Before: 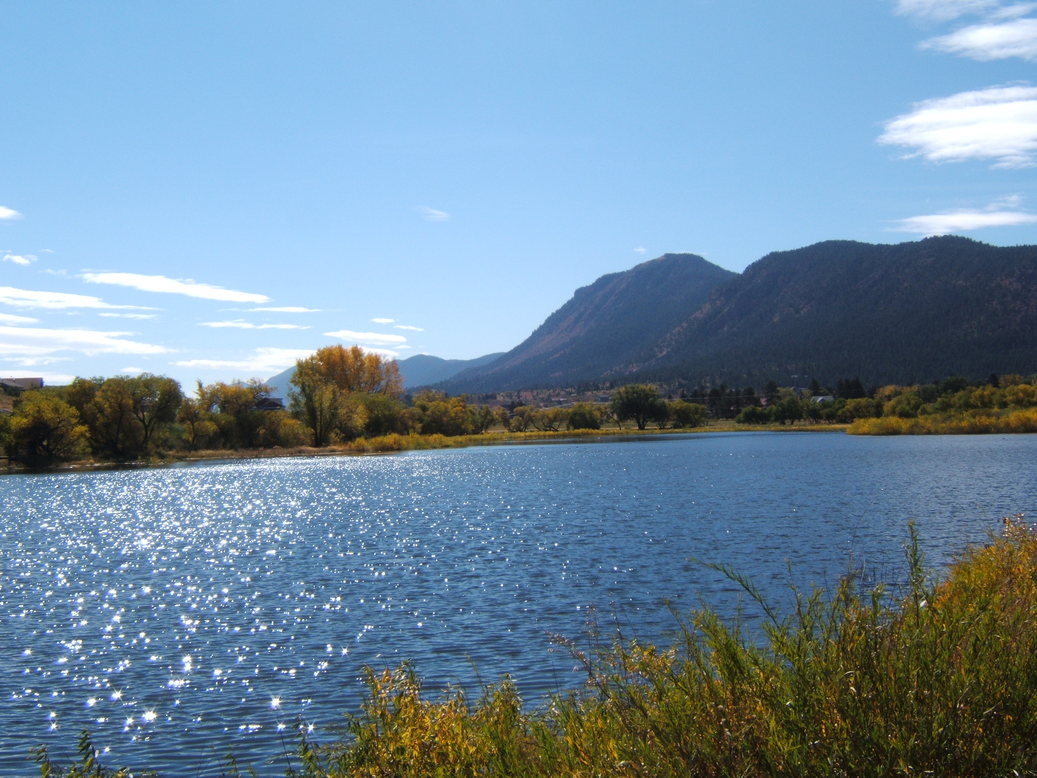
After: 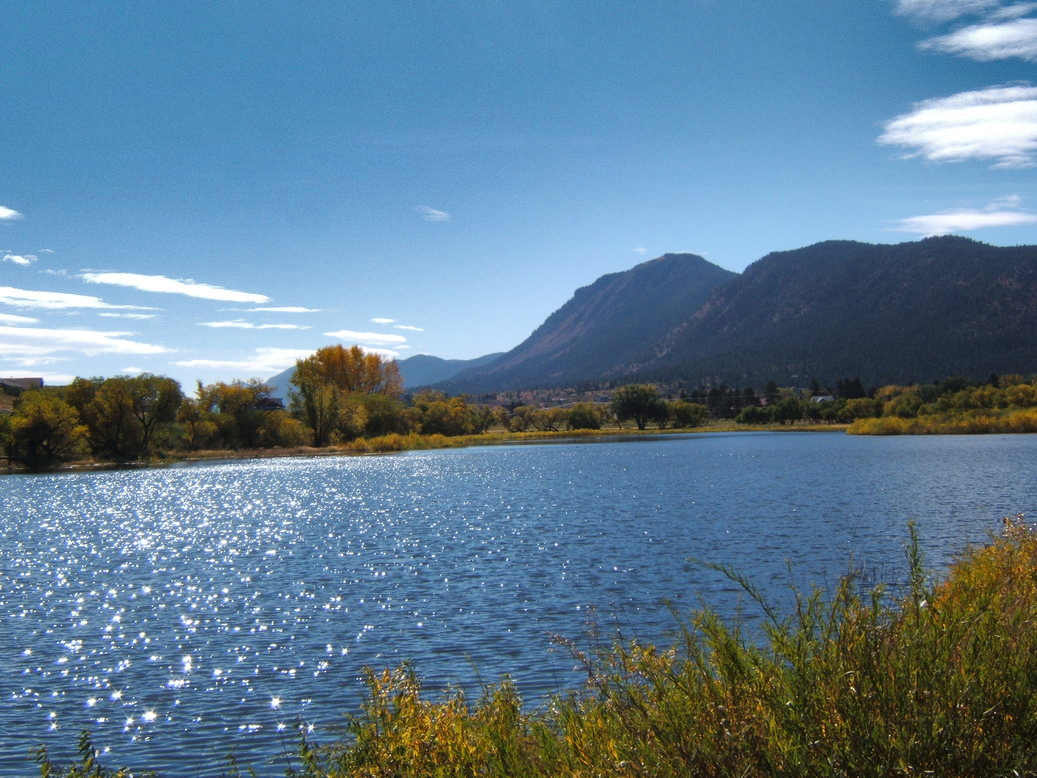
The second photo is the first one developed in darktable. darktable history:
shadows and highlights: shadows 24.47, highlights -78.89, soften with gaussian
